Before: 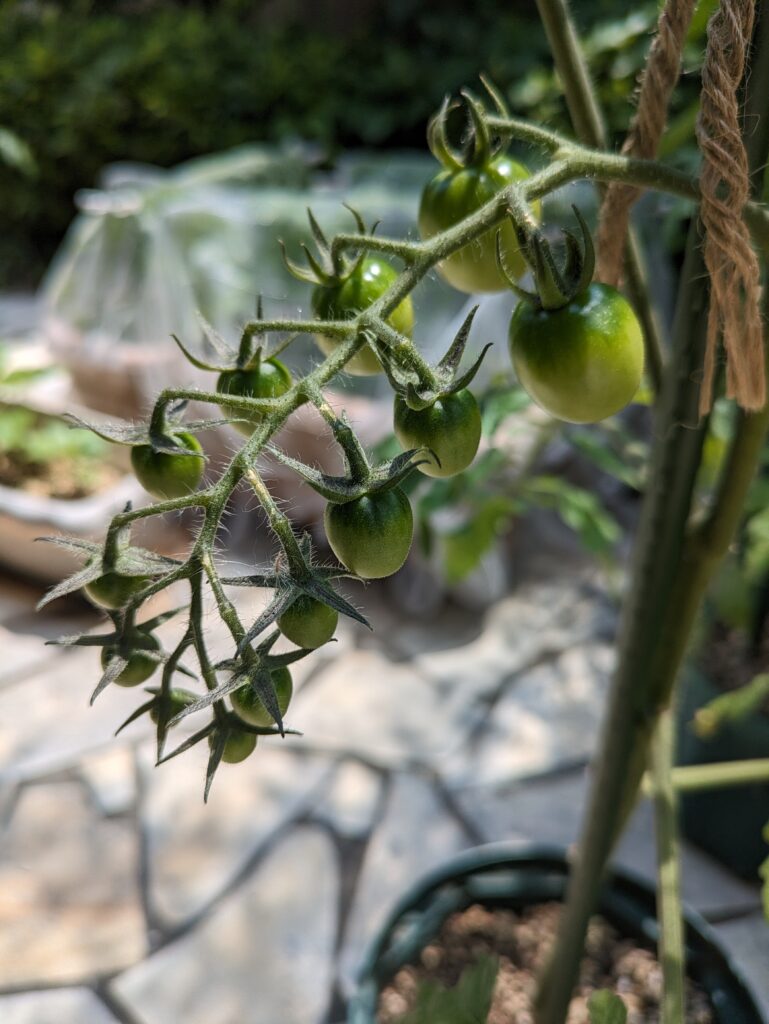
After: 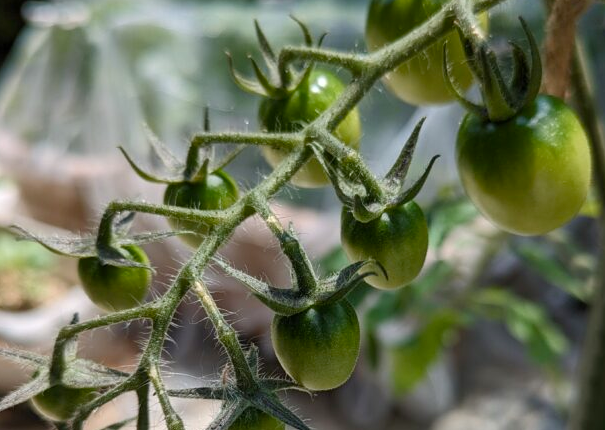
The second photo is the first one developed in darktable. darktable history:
color balance rgb: perceptual saturation grading › global saturation 0.515%, perceptual saturation grading › highlights -19.743%, perceptual saturation grading › shadows 20.154%, global vibrance 15.049%
crop: left 6.948%, top 18.431%, right 14.311%, bottom 39.486%
